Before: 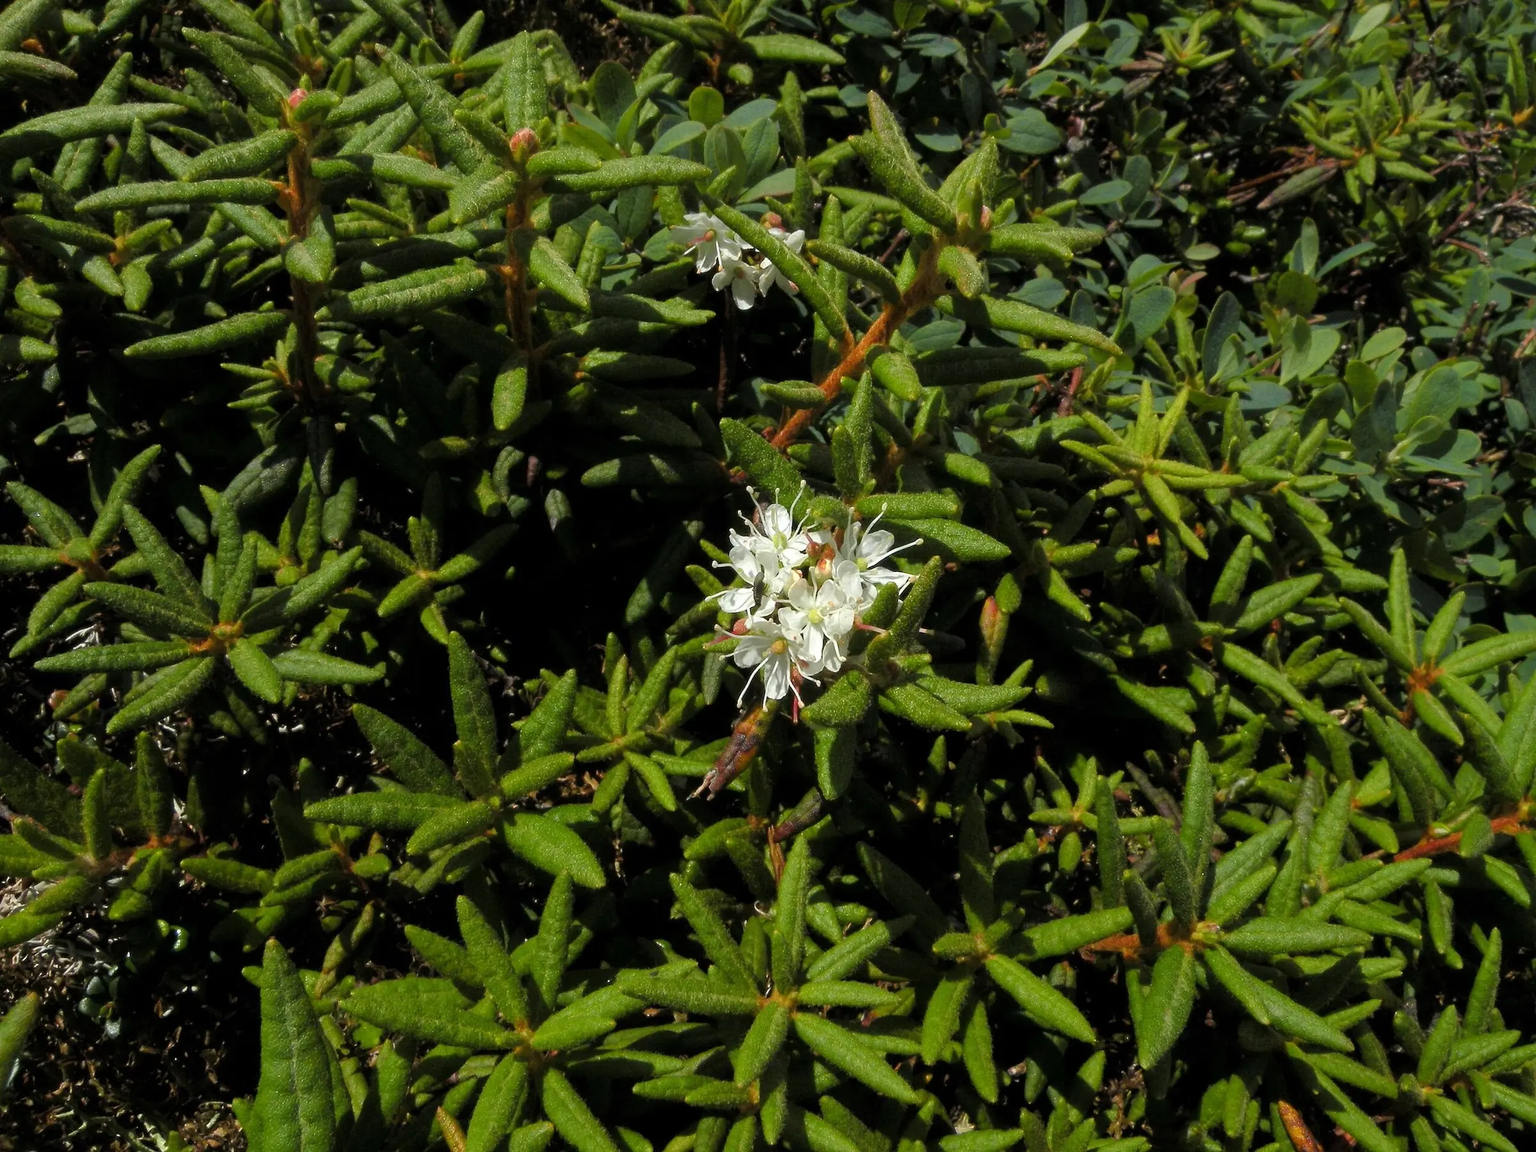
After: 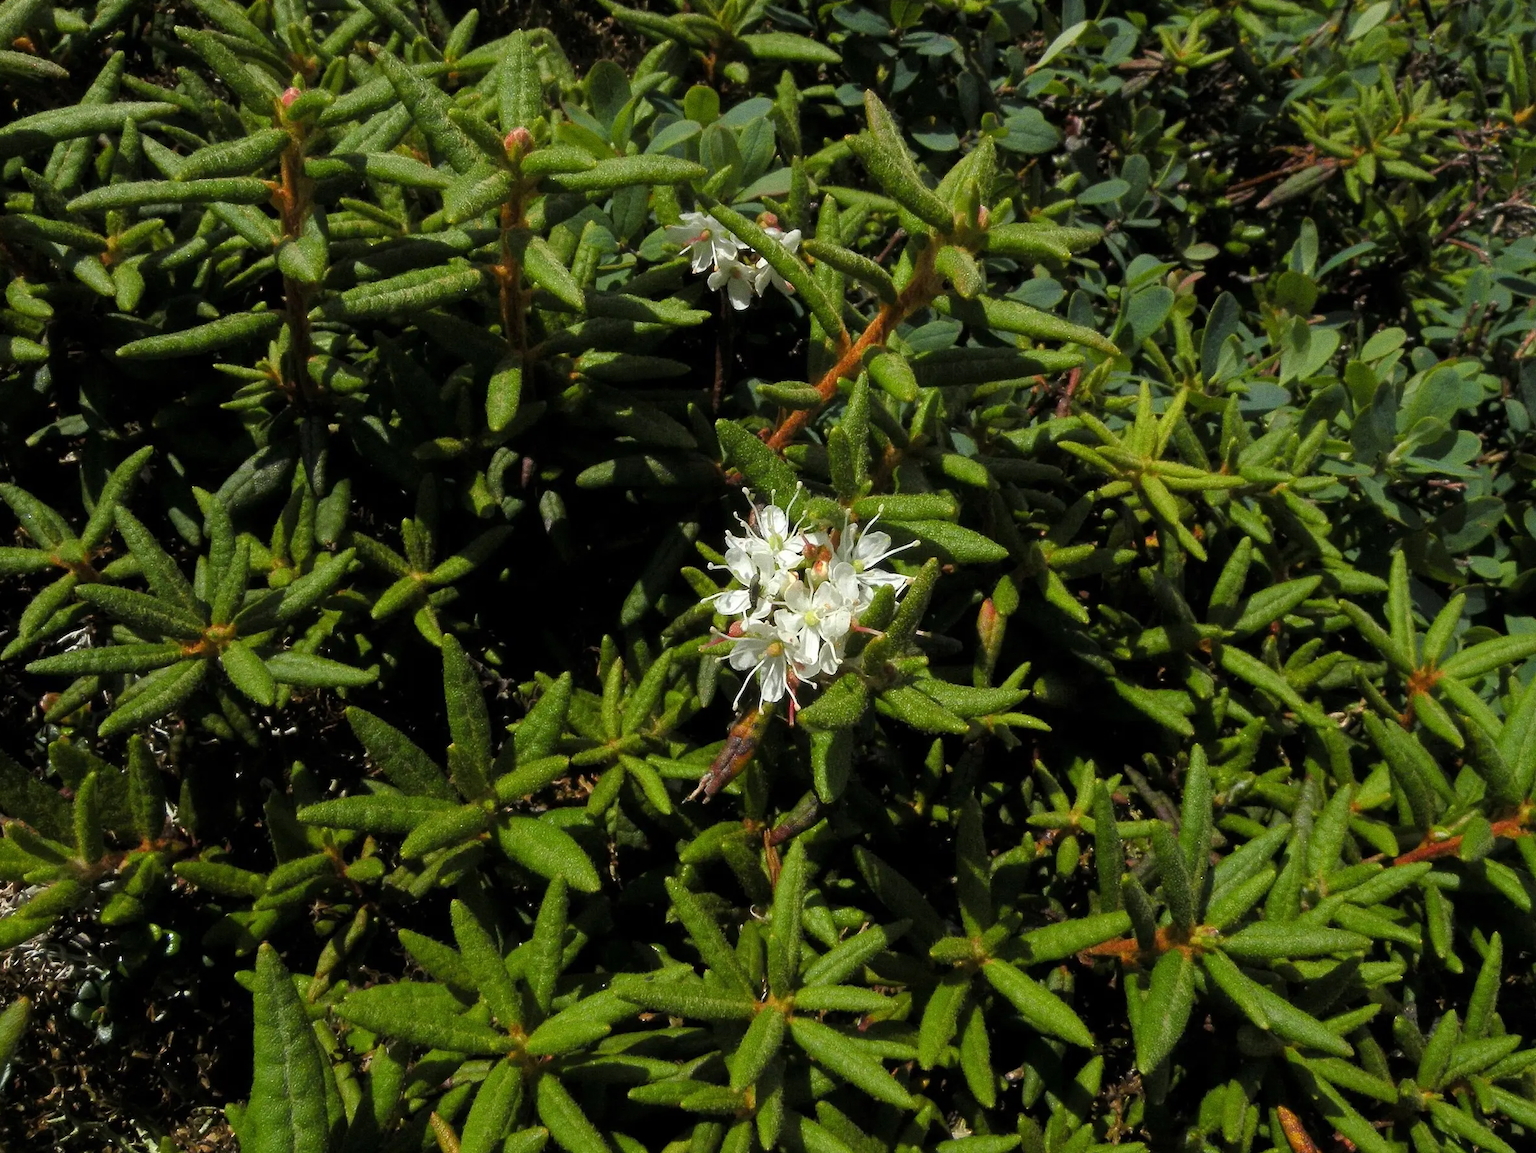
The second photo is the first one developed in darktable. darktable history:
shadows and highlights: shadows 5, soften with gaussian
crop and rotate: left 0.614%, top 0.179%, bottom 0.309%
grain: coarseness 0.09 ISO
